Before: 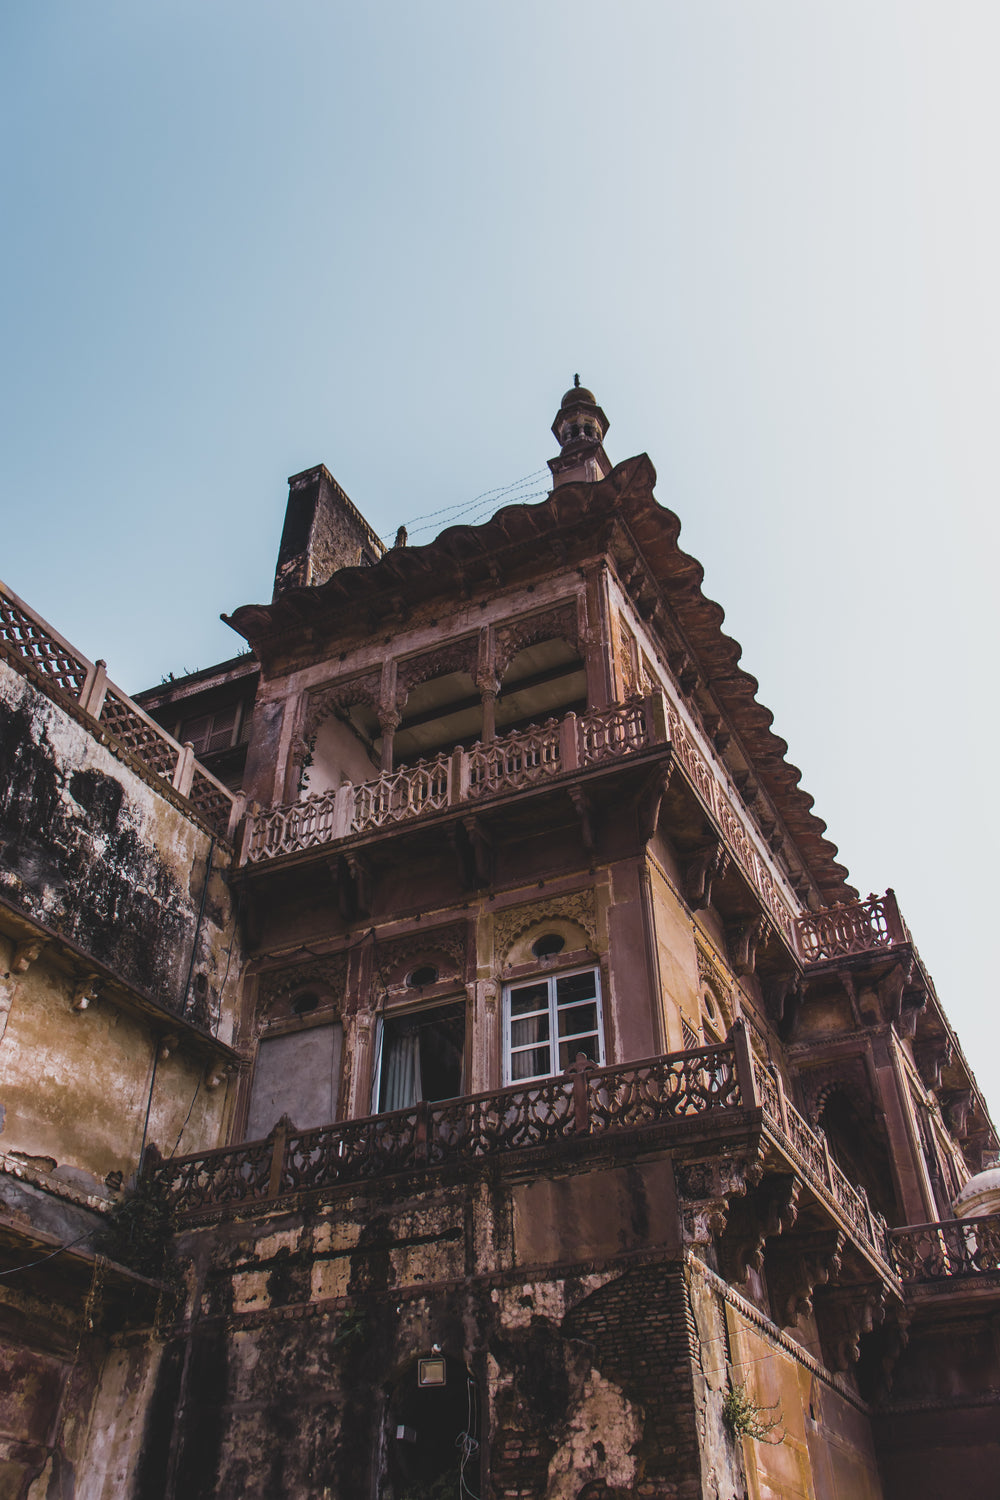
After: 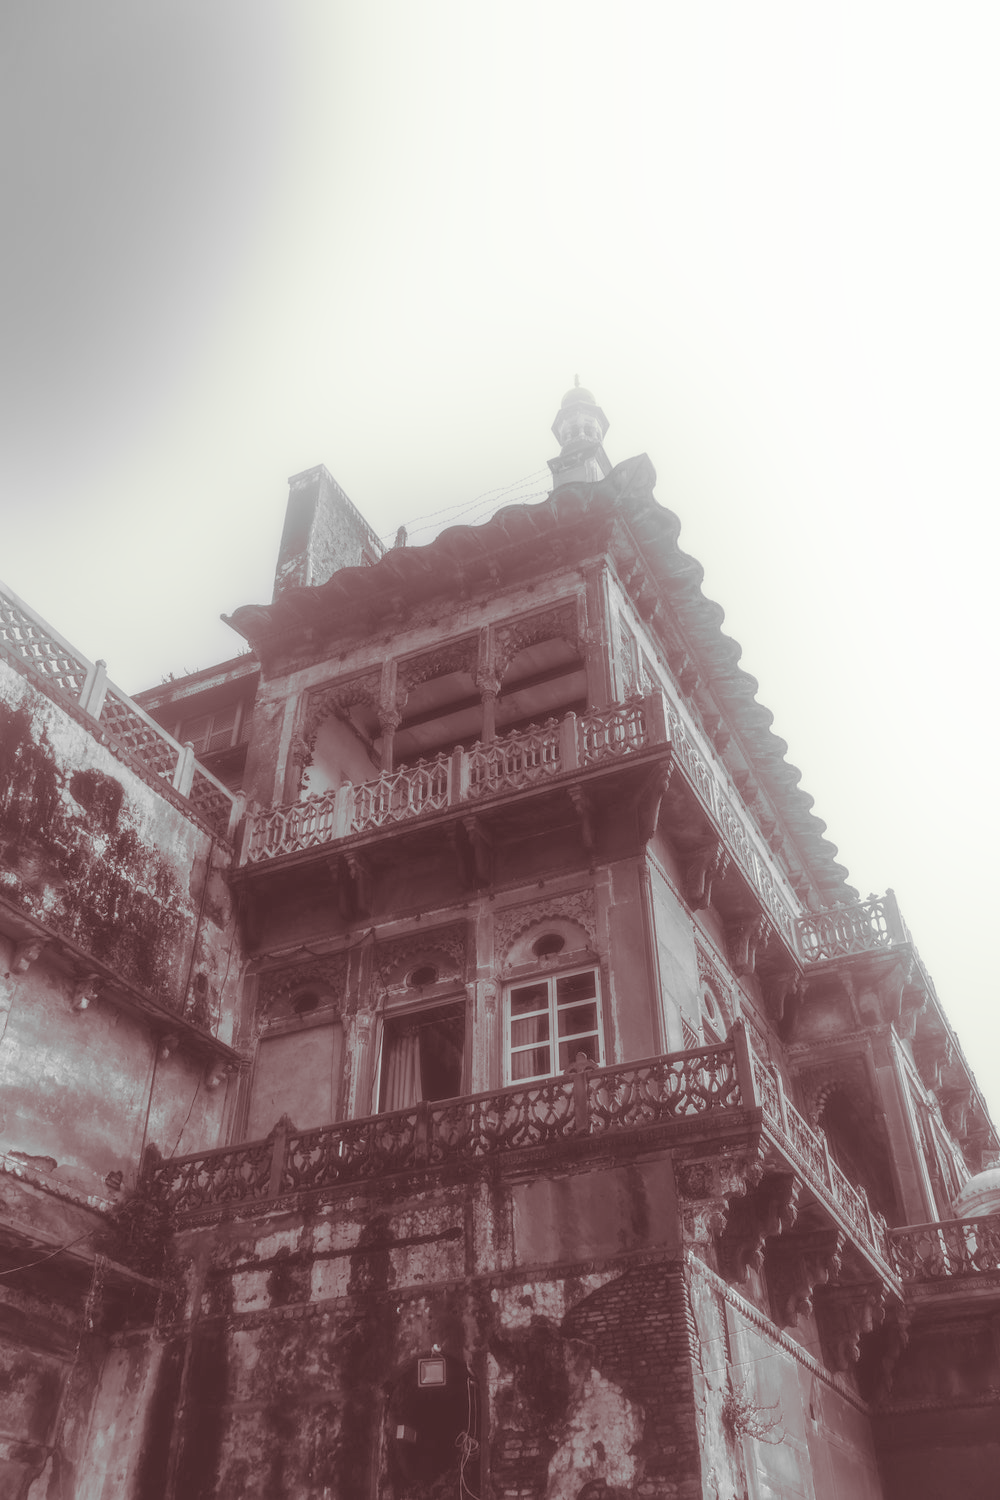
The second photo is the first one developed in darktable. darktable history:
monochrome: a 32, b 64, size 2.3
tone curve: curves: ch0 [(0, 0) (0.004, 0.008) (0.077, 0.156) (0.169, 0.29) (0.774, 0.774) (1, 1)], color space Lab, linked channels, preserve colors none
split-toning: on, module defaults | blend: blend mode overlay, opacity 85%; mask: uniform (no mask)
soften: size 19.52%, mix 20.32%
bloom: on, module defaults
color correction: highlights a* 14.52, highlights b* 4.84
